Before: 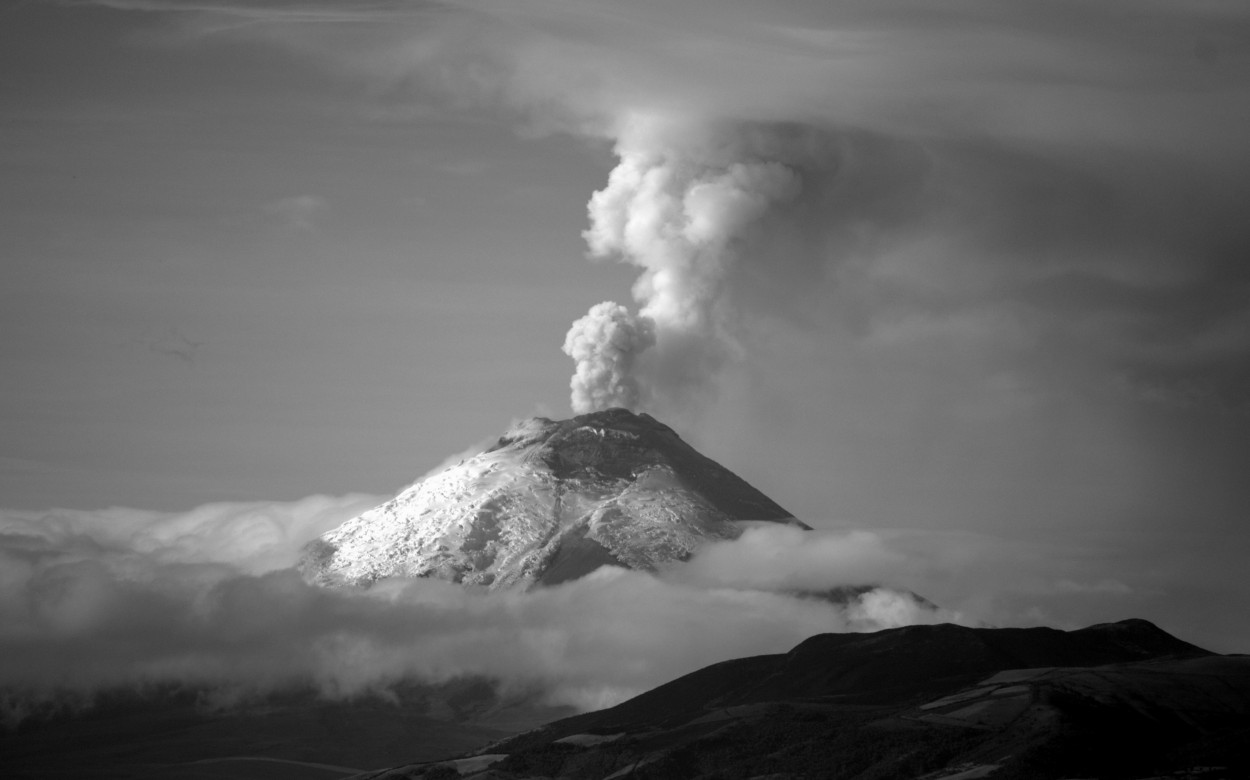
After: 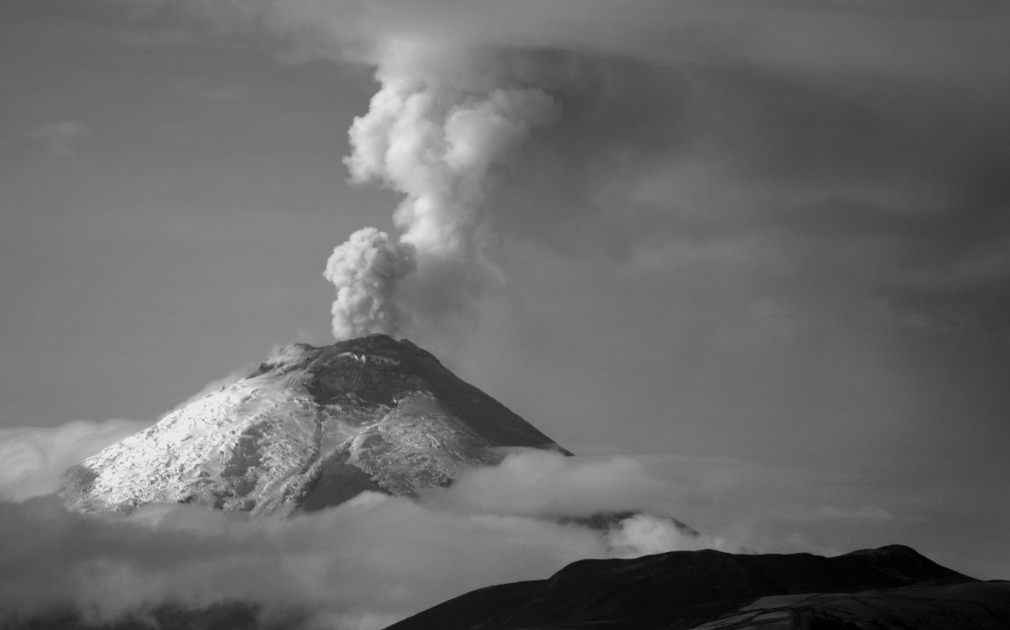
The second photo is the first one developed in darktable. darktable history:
shadows and highlights: radius 108.52, shadows 40.68, highlights -72.88, low approximation 0.01, soften with gaussian
crop: left 19.159%, top 9.58%, bottom 9.58%
exposure: exposure -0.242 EV, compensate highlight preservation false
